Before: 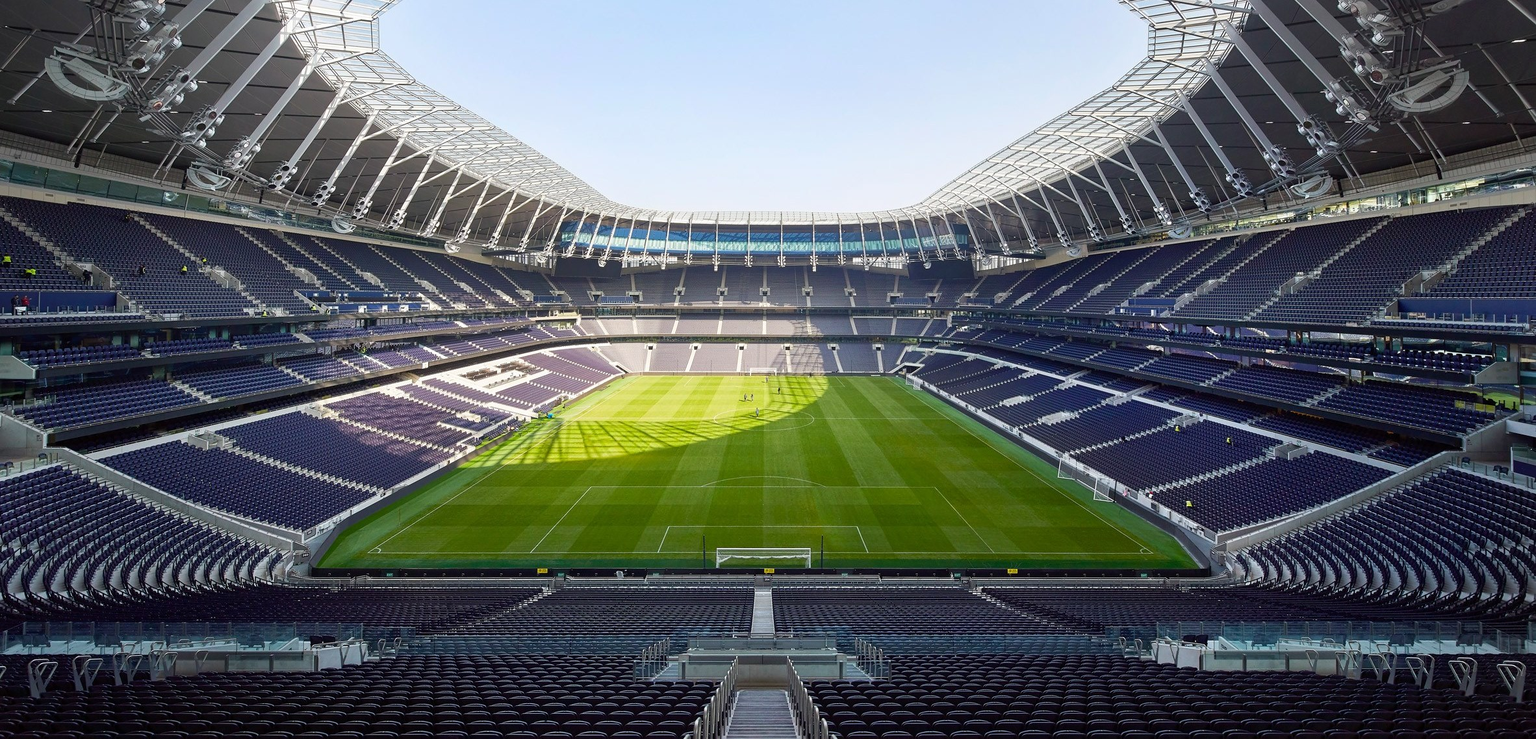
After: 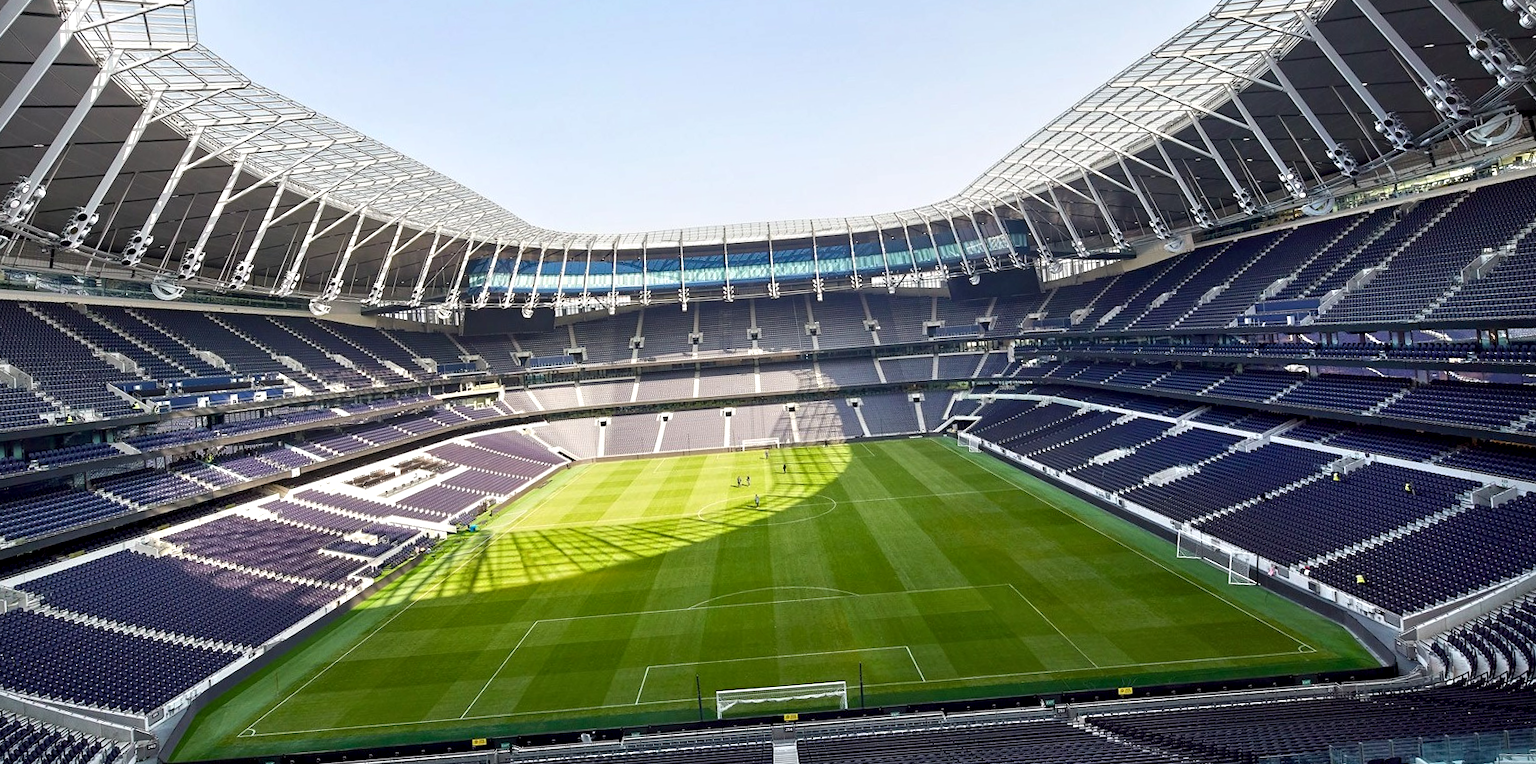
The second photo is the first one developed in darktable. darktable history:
crop and rotate: left 10.77%, top 5.1%, right 10.41%, bottom 16.76%
rotate and perspective: rotation -4.57°, crop left 0.054, crop right 0.944, crop top 0.087, crop bottom 0.914
contrast equalizer: y [[0.531, 0.548, 0.559, 0.557, 0.544, 0.527], [0.5 ×6], [0.5 ×6], [0 ×6], [0 ×6]]
